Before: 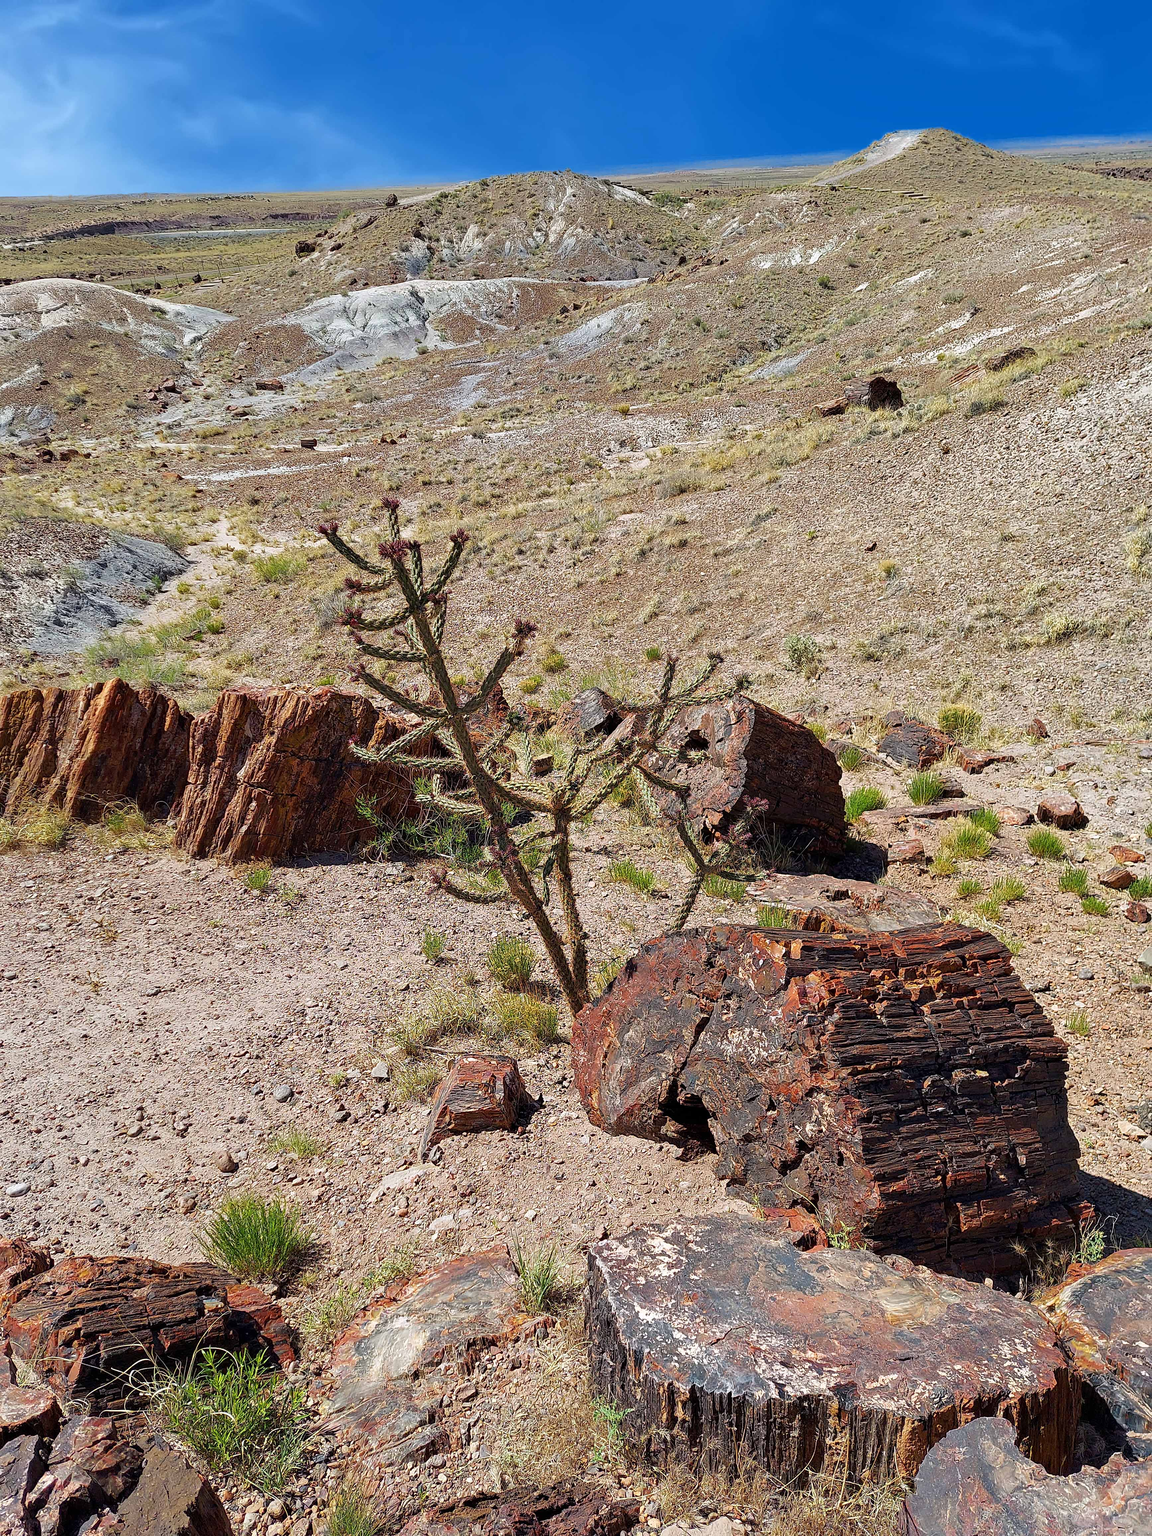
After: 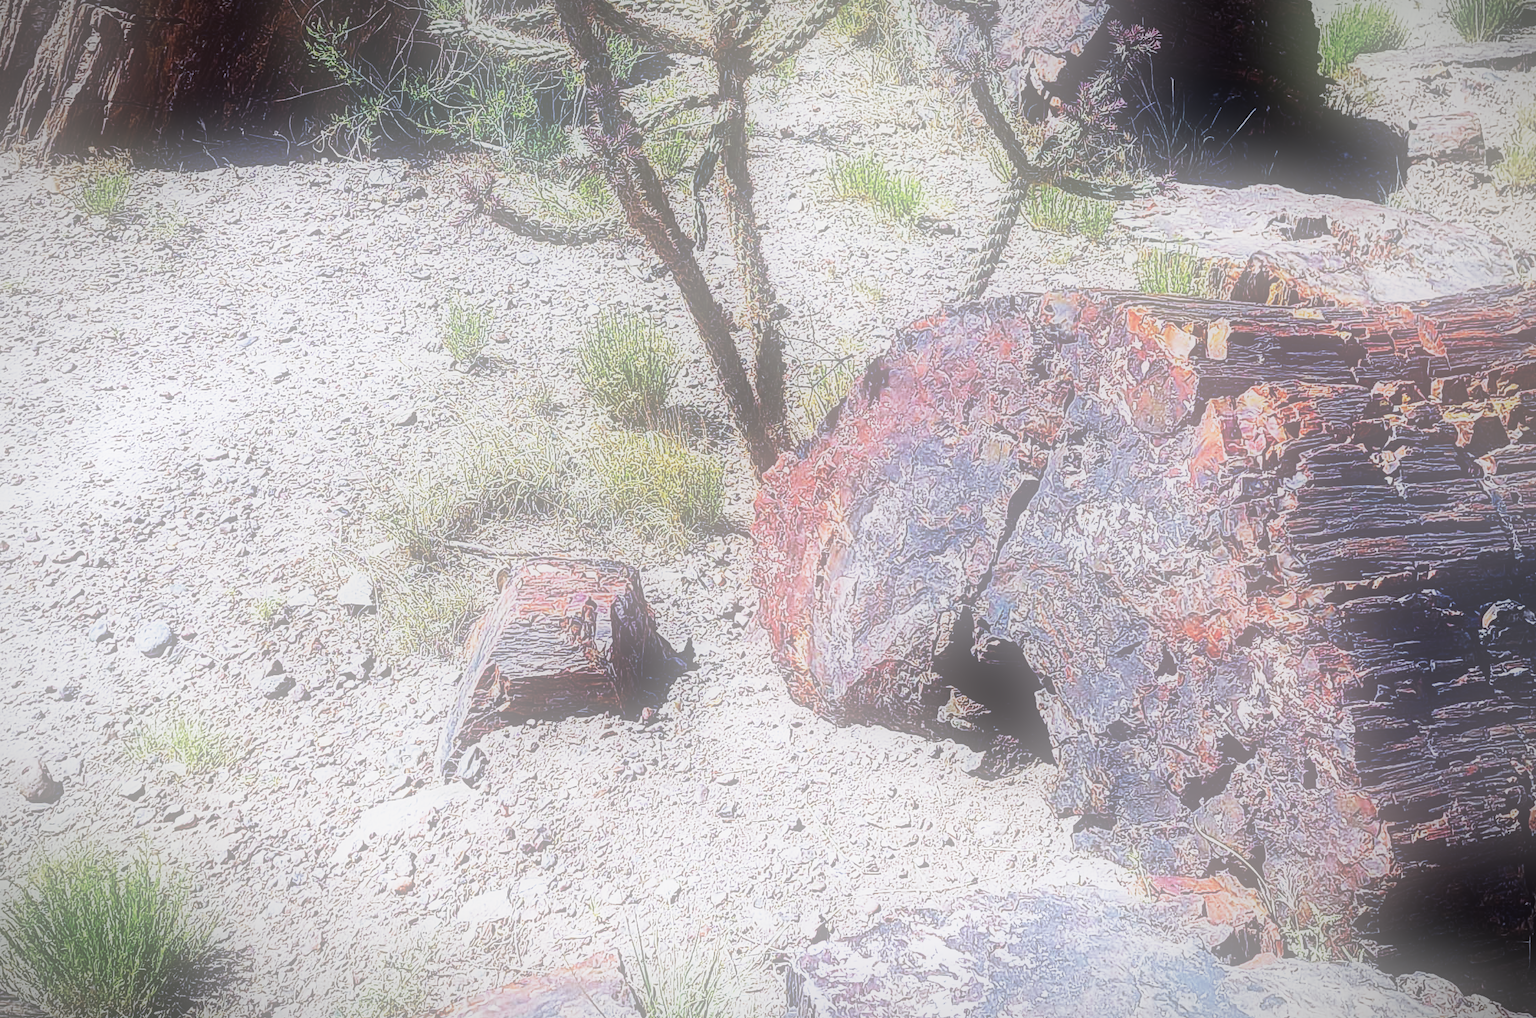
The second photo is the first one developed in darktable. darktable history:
white balance: red 0.871, blue 1.249
crop: left 18.091%, top 51.13%, right 17.525%, bottom 16.85%
exposure: black level correction 0, exposure 1.1 EV, compensate exposure bias true, compensate highlight preservation false
levels: mode automatic
sigmoid: contrast 1.93, skew 0.29, preserve hue 0%
vignetting: fall-off start 87%, automatic ratio true
soften: on, module defaults
